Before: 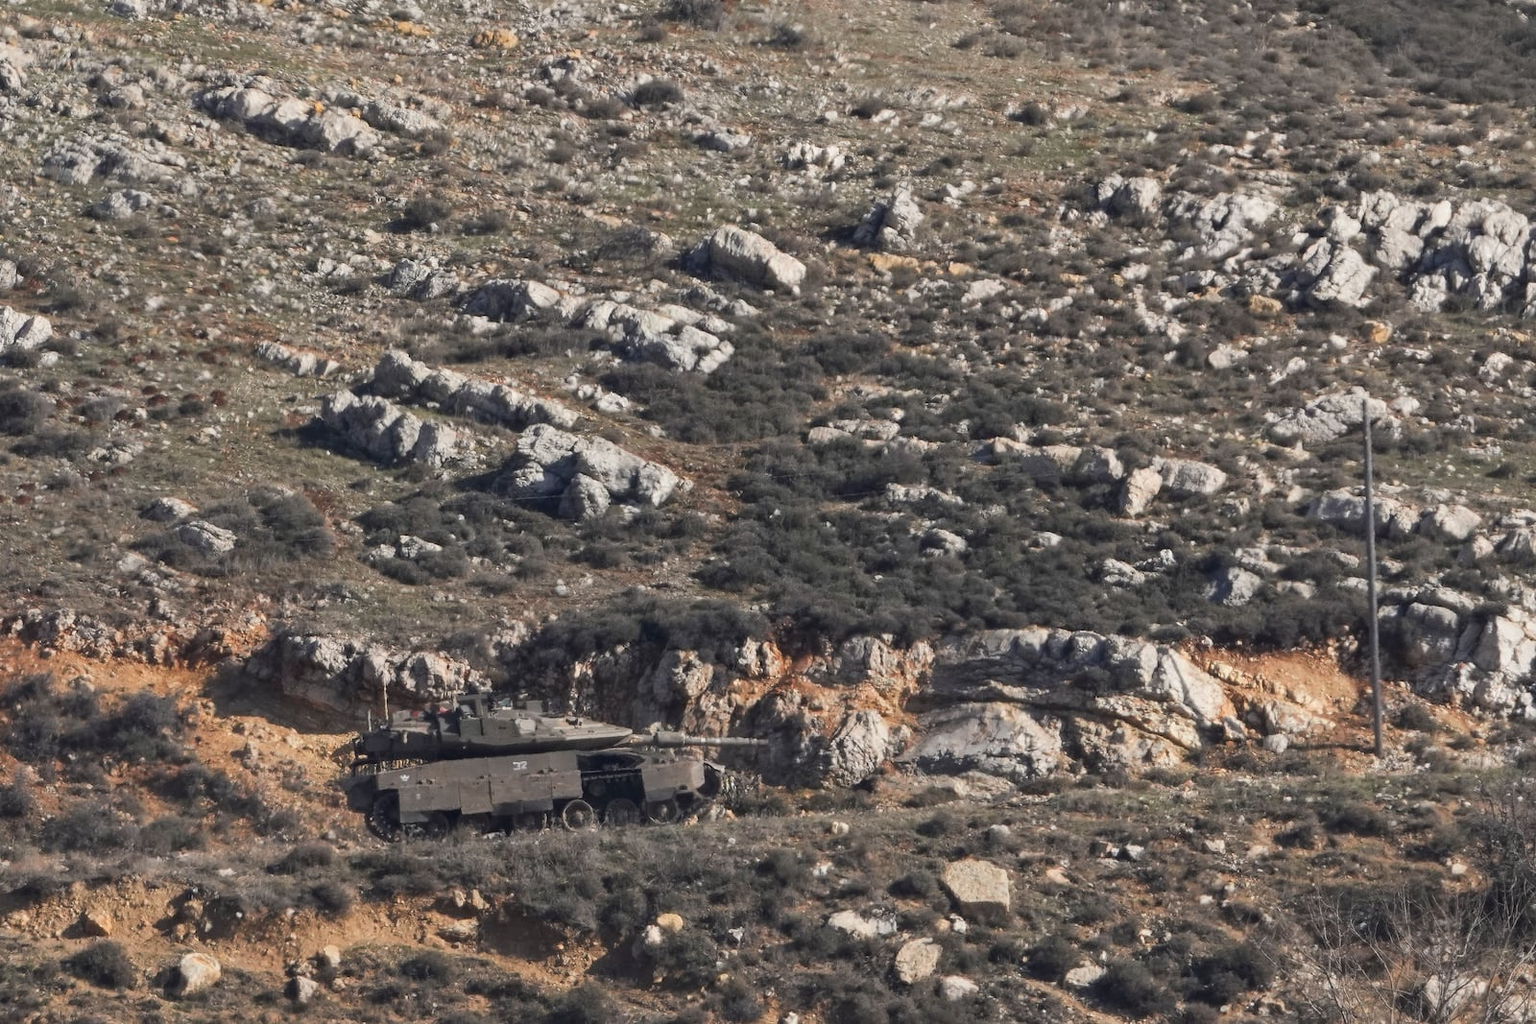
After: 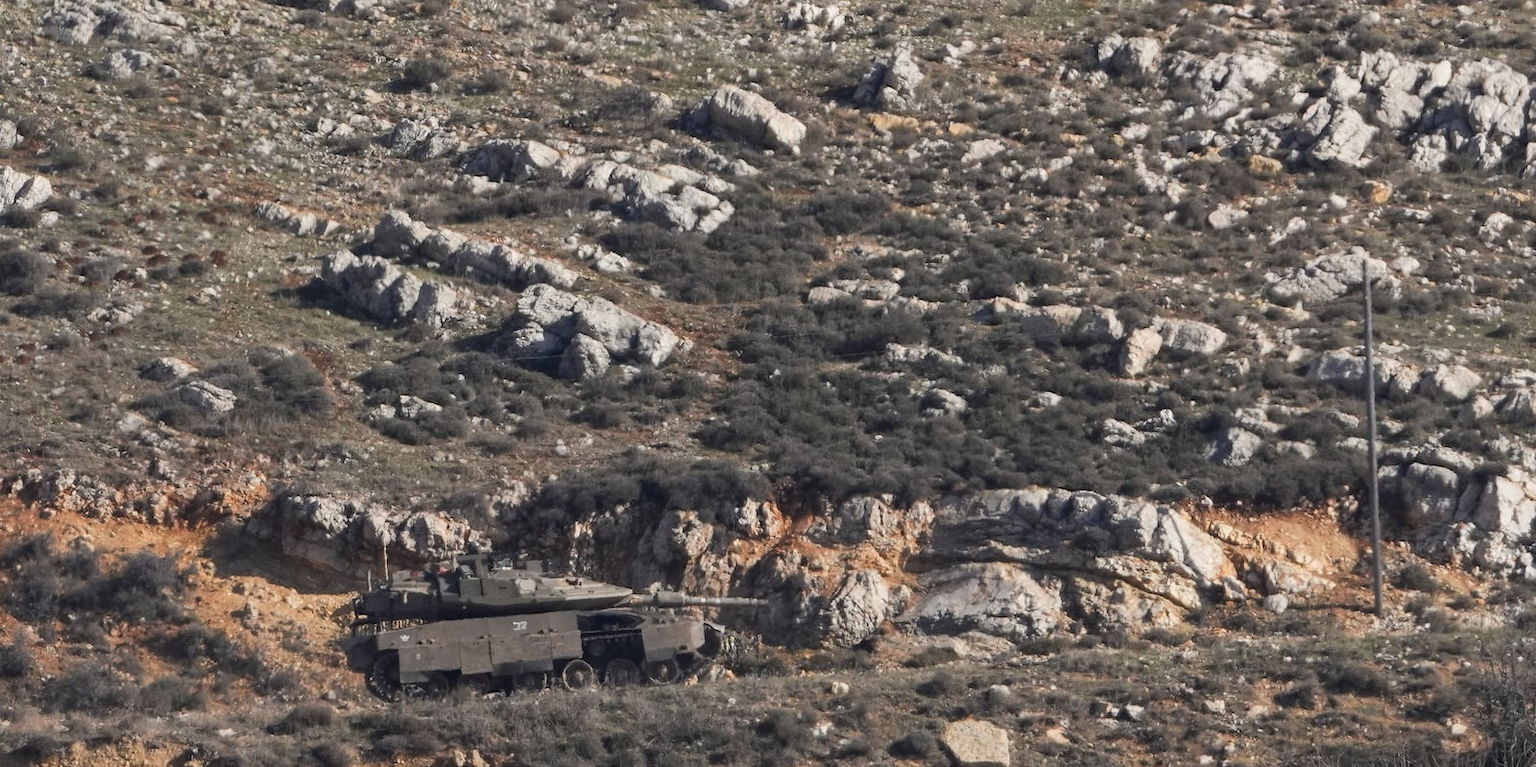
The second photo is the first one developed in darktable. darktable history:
crop: top 13.771%, bottom 11.278%
